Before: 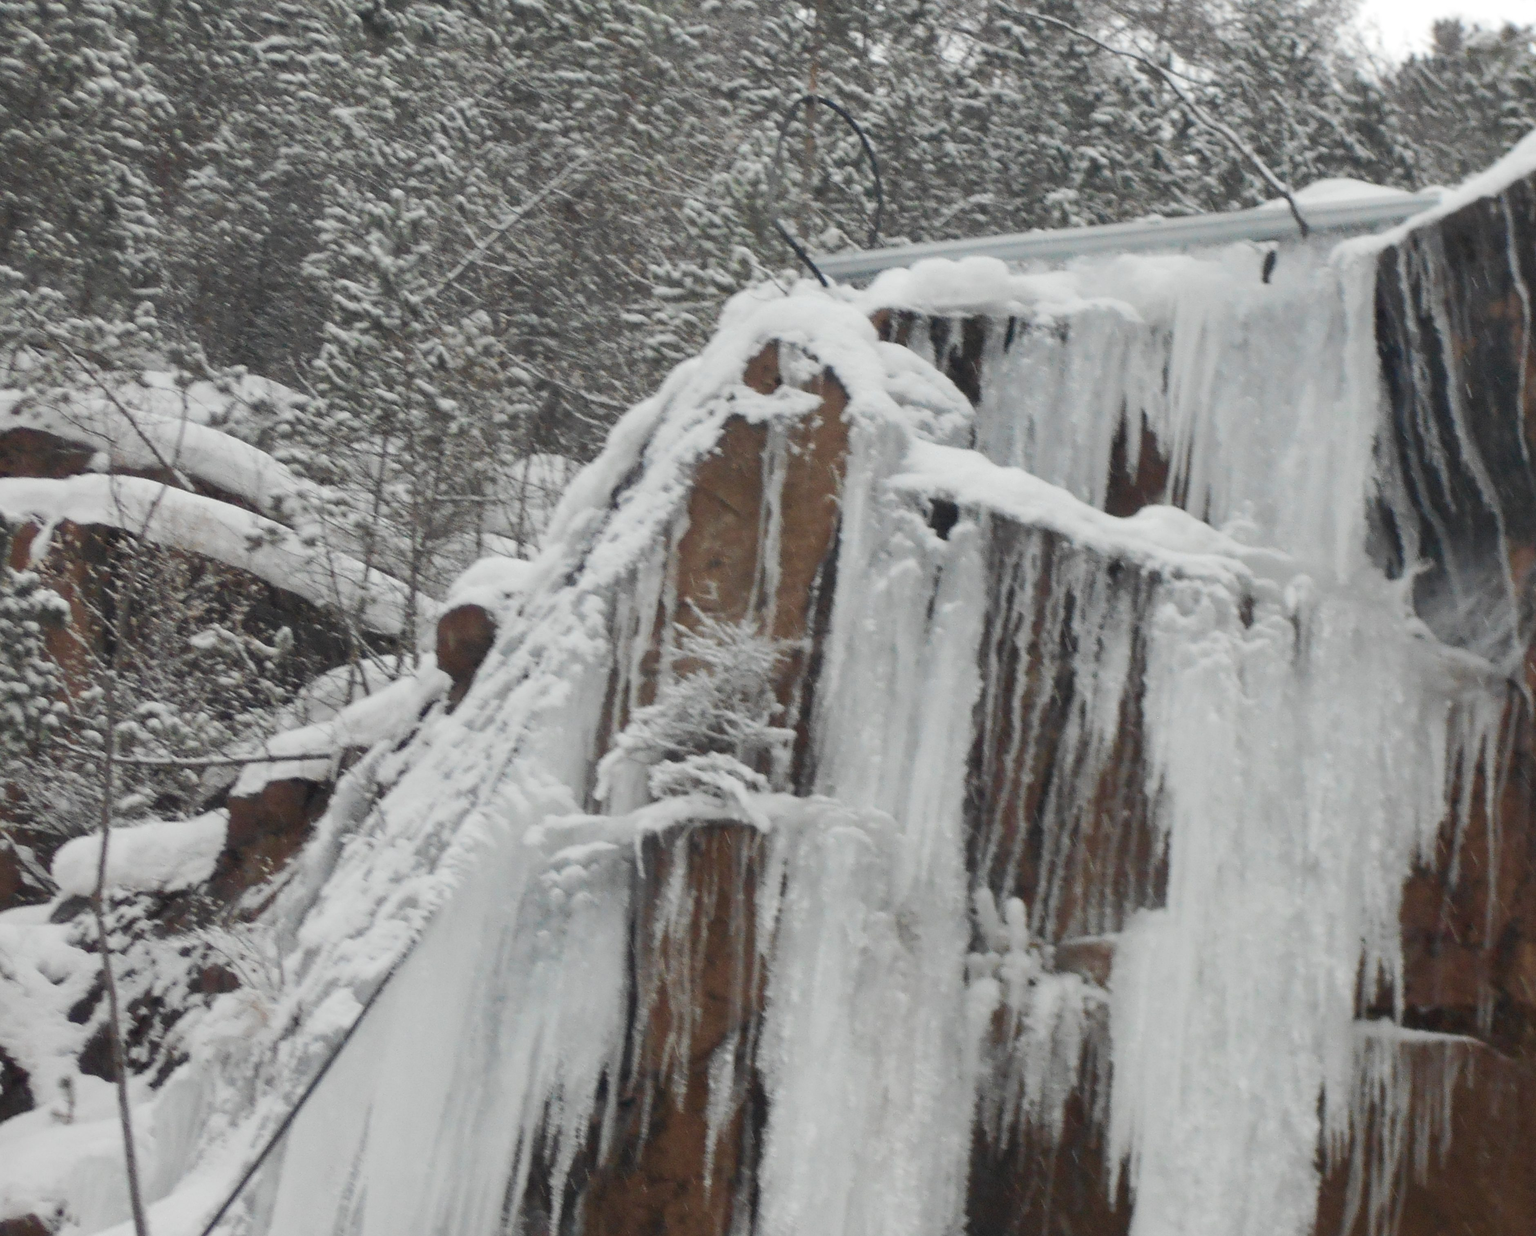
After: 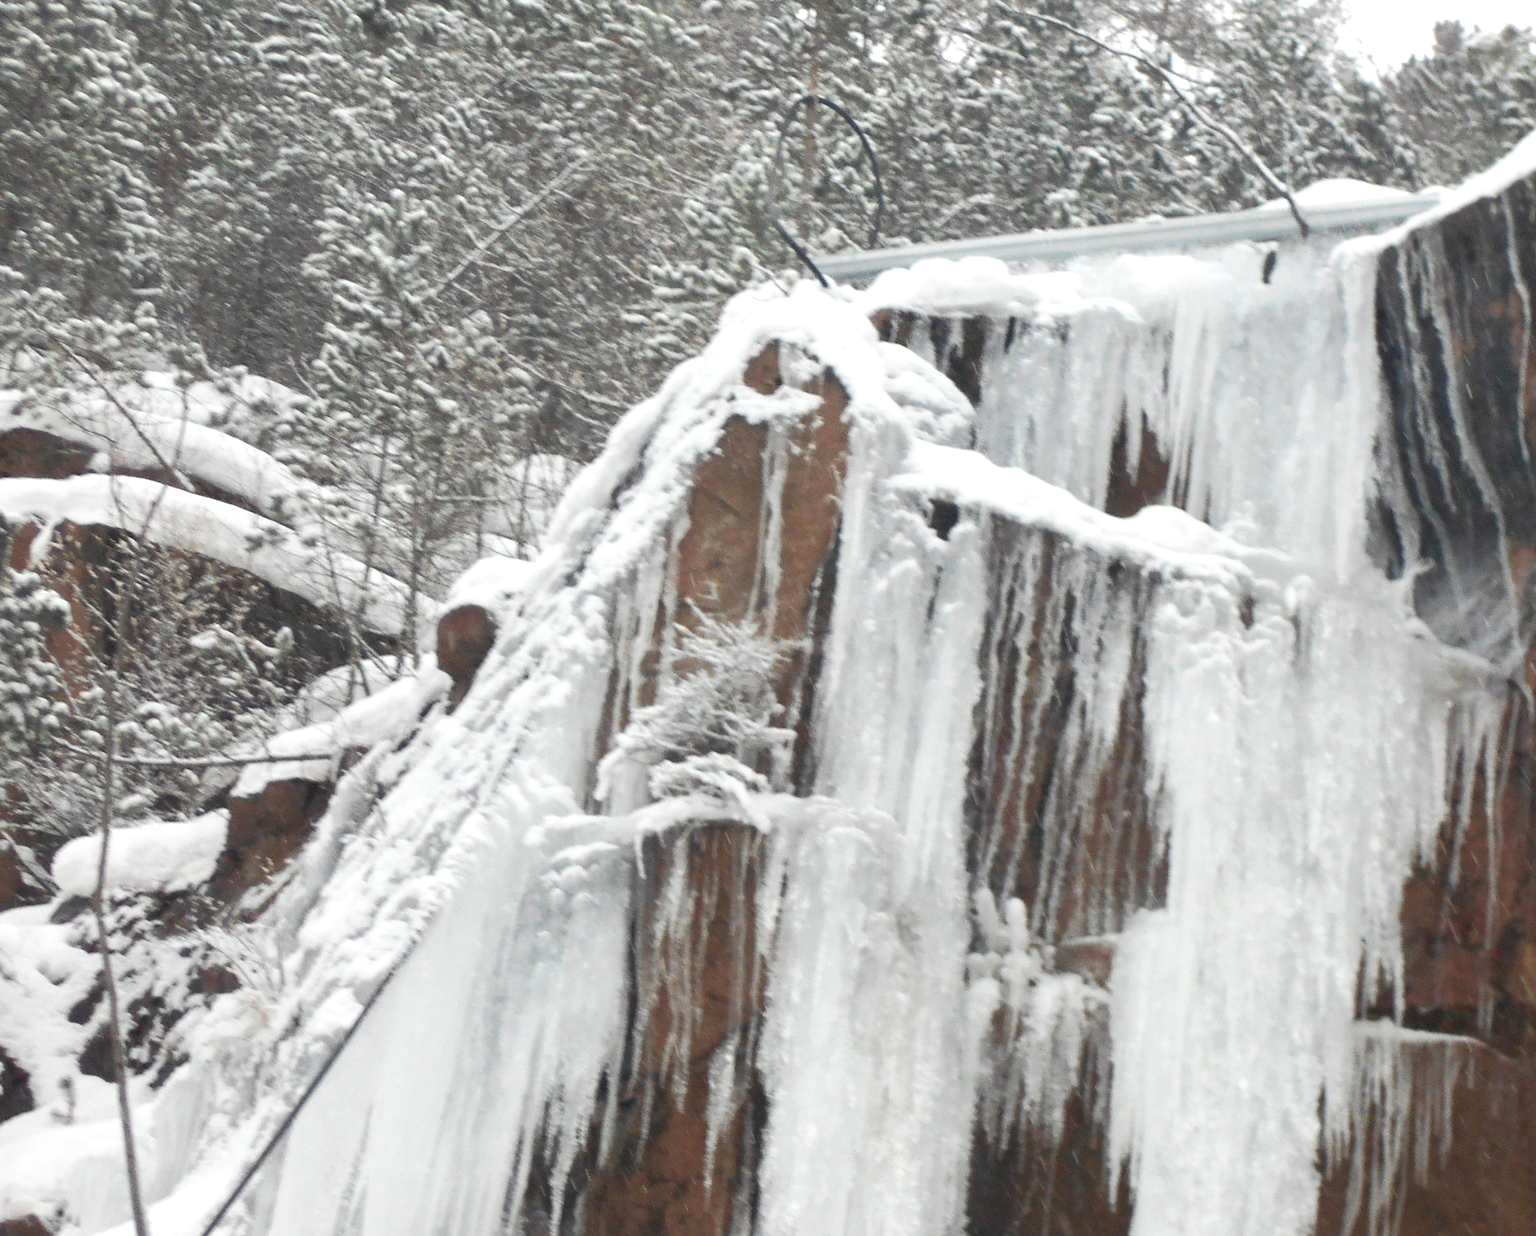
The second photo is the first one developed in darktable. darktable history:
white balance: emerald 1
exposure: black level correction 0, exposure 0.7 EV, compensate exposure bias true, compensate highlight preservation false
tone equalizer: on, module defaults
